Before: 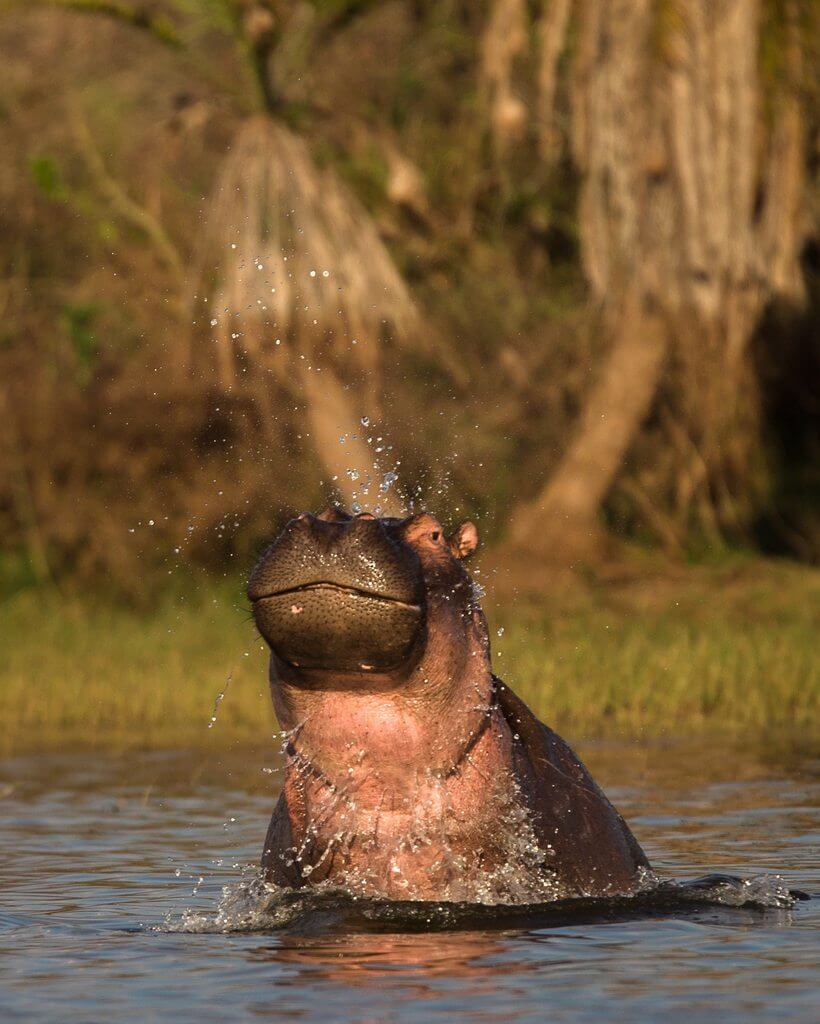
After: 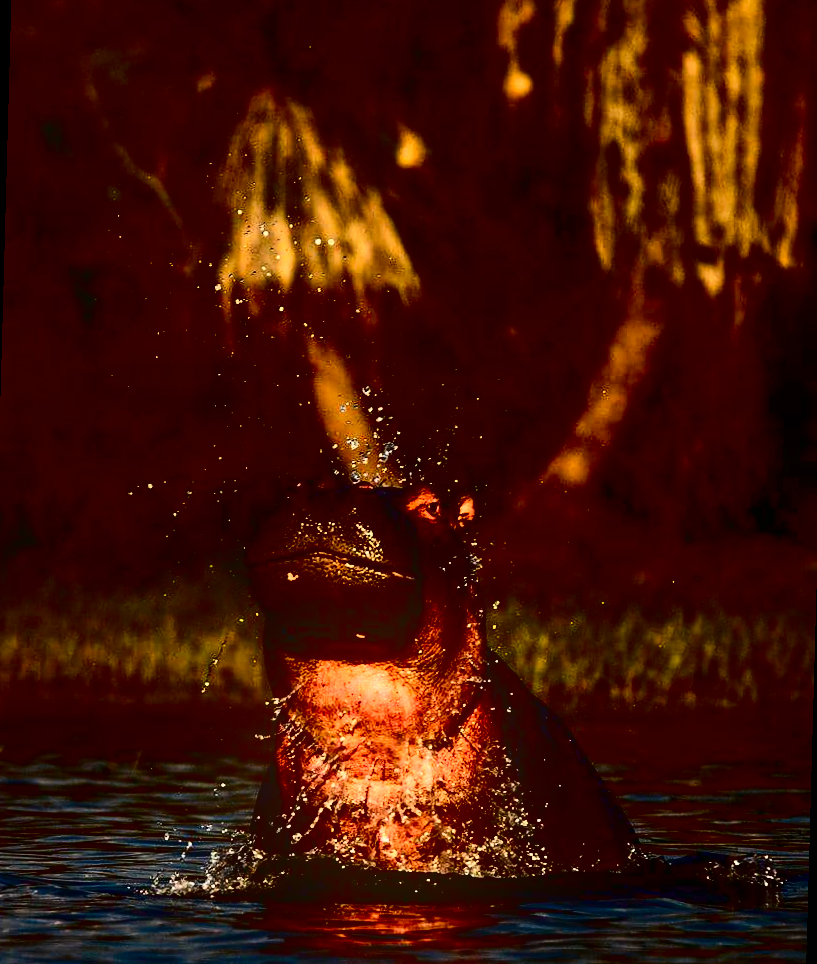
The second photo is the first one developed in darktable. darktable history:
contrast brightness saturation: contrast 0.77, brightness -1, saturation 1
rotate and perspective: rotation 1.57°, crop left 0.018, crop right 0.982, crop top 0.039, crop bottom 0.961
bloom: on, module defaults
